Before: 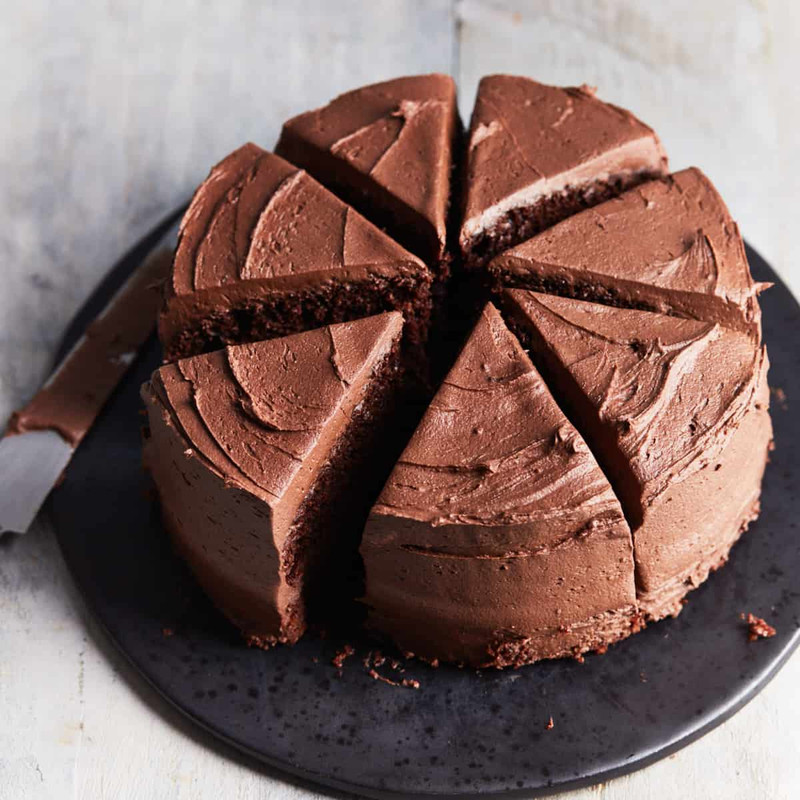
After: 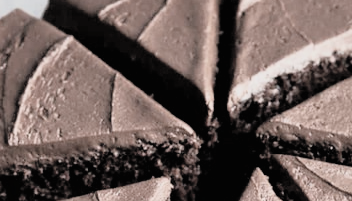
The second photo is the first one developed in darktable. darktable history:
crop: left 29.099%, top 16.817%, right 26.851%, bottom 57.997%
color correction: highlights b* 0.018, saturation 0.591
shadows and highlights: radius 102.9, shadows 50.73, highlights -65.4, soften with gaussian
filmic rgb: black relative exposure -6.18 EV, white relative exposure 6.96 EV, hardness 2.26, color science v6 (2022)
contrast brightness saturation: brightness 0.181, saturation -0.493
tone equalizer: -8 EV 0.001 EV, -7 EV -0.002 EV, -6 EV 0.003 EV, -5 EV -0.05 EV, -4 EV -0.091 EV, -3 EV -0.185 EV, -2 EV 0.242 EV, -1 EV 0.711 EV, +0 EV 0.471 EV, edges refinement/feathering 500, mask exposure compensation -1.57 EV, preserve details no
exposure: black level correction 0.001, exposure 0.498 EV, compensate exposure bias true, compensate highlight preservation false
